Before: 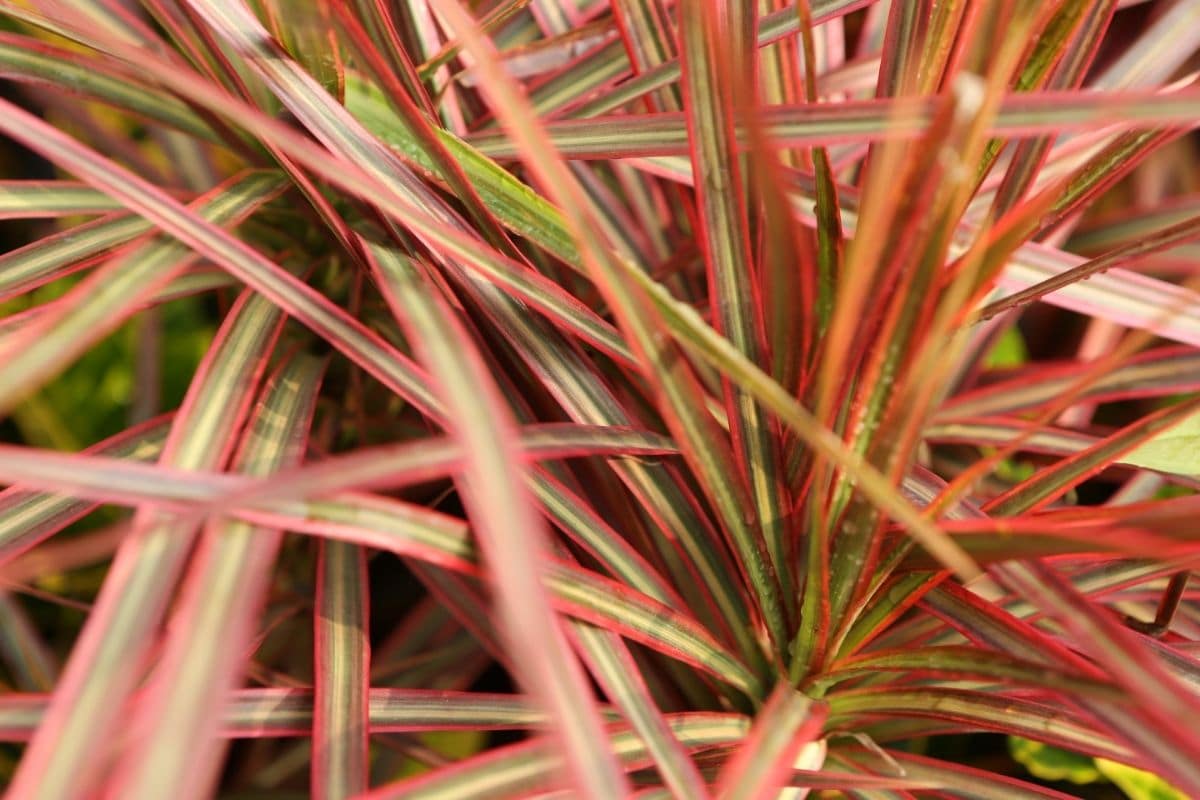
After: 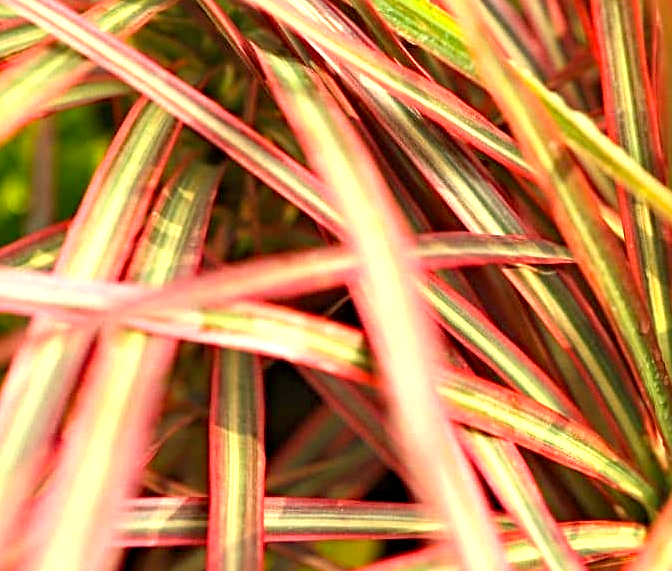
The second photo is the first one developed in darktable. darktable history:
crop: left 8.833%, top 23.906%, right 35.107%, bottom 4.61%
color correction: highlights a* -5.89, highlights b* 10.76
haze removal: strength 0.296, distance 0.25, compatibility mode true, adaptive false
sharpen: on, module defaults
color zones: curves: ch0 [(0, 0.5) (0.143, 0.5) (0.286, 0.5) (0.429, 0.5) (0.571, 0.5) (0.714, 0.476) (0.857, 0.5) (1, 0.5)]; ch2 [(0, 0.5) (0.143, 0.5) (0.286, 0.5) (0.429, 0.5) (0.571, 0.5) (0.714, 0.487) (0.857, 0.5) (1, 0.5)]
shadows and highlights: shadows 31.71, highlights -32.07, soften with gaussian
exposure: black level correction 0, exposure 1.101 EV, compensate highlight preservation false
